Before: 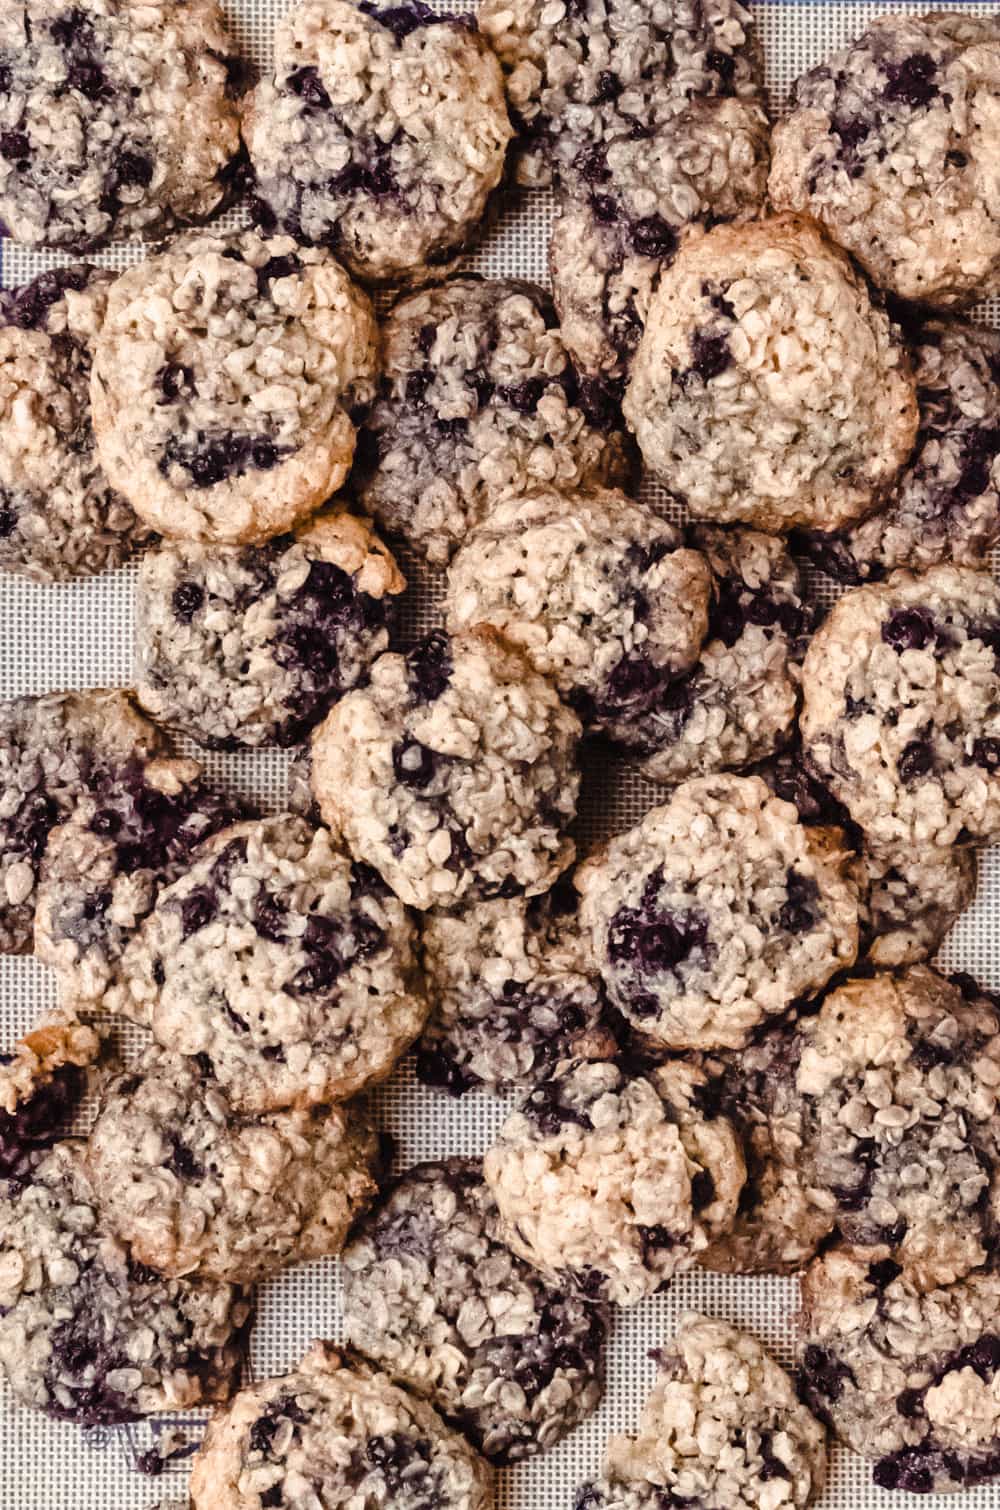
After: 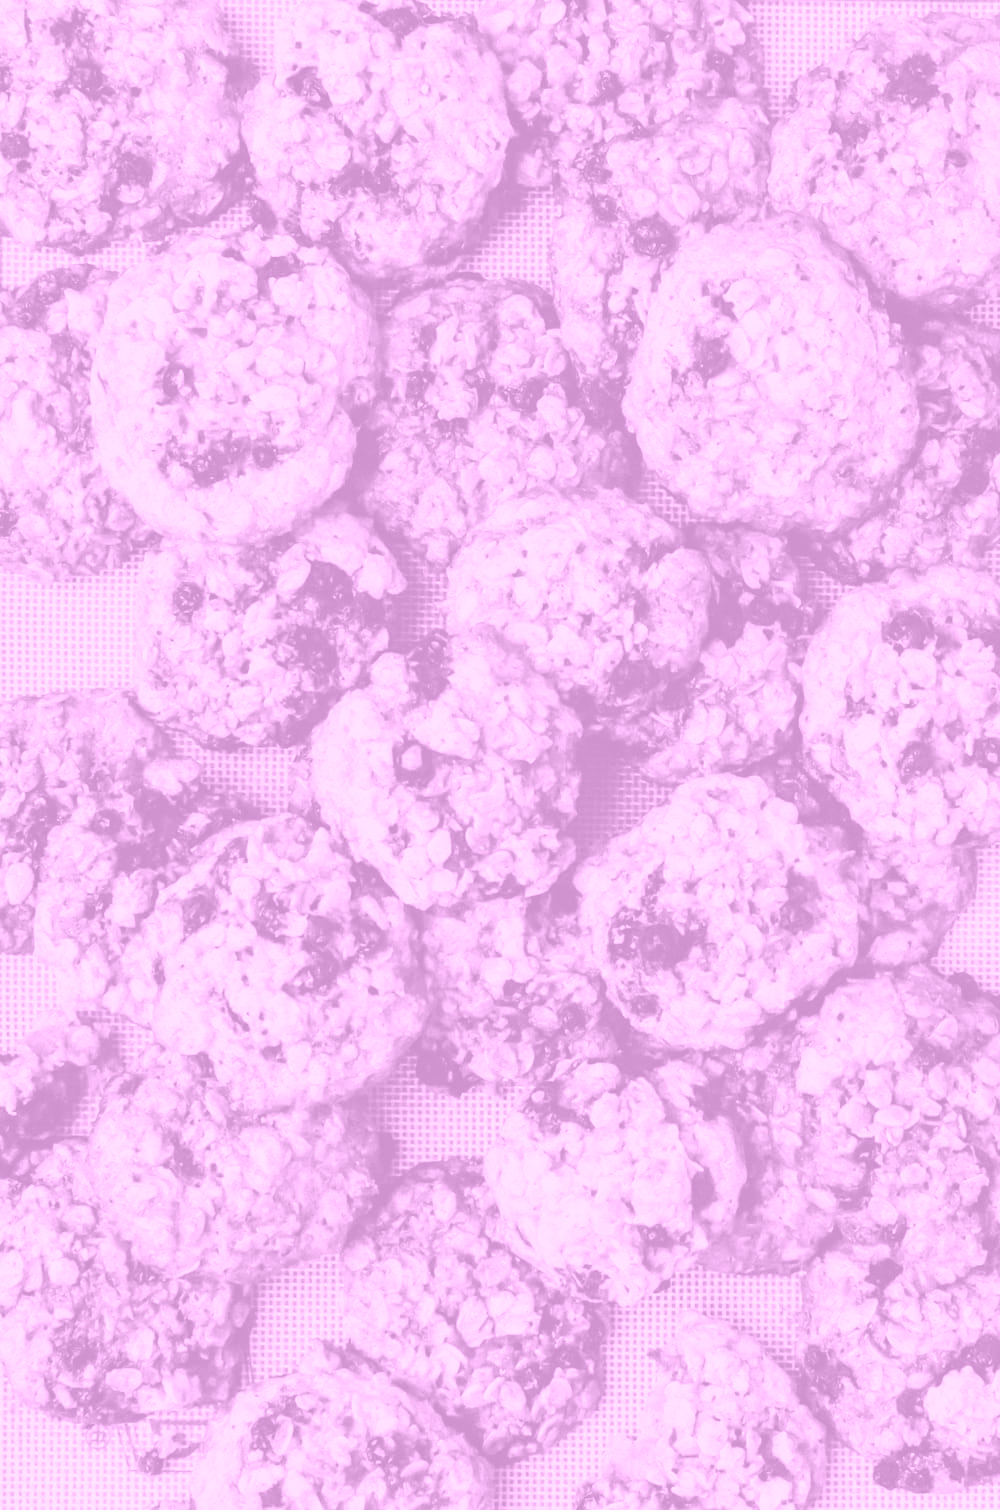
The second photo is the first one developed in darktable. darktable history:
exposure: exposure 0.078 EV, compensate highlight preservation false
colorize: hue 331.2°, saturation 69%, source mix 30.28%, lightness 69.02%, version 1
white balance: red 1, blue 1
